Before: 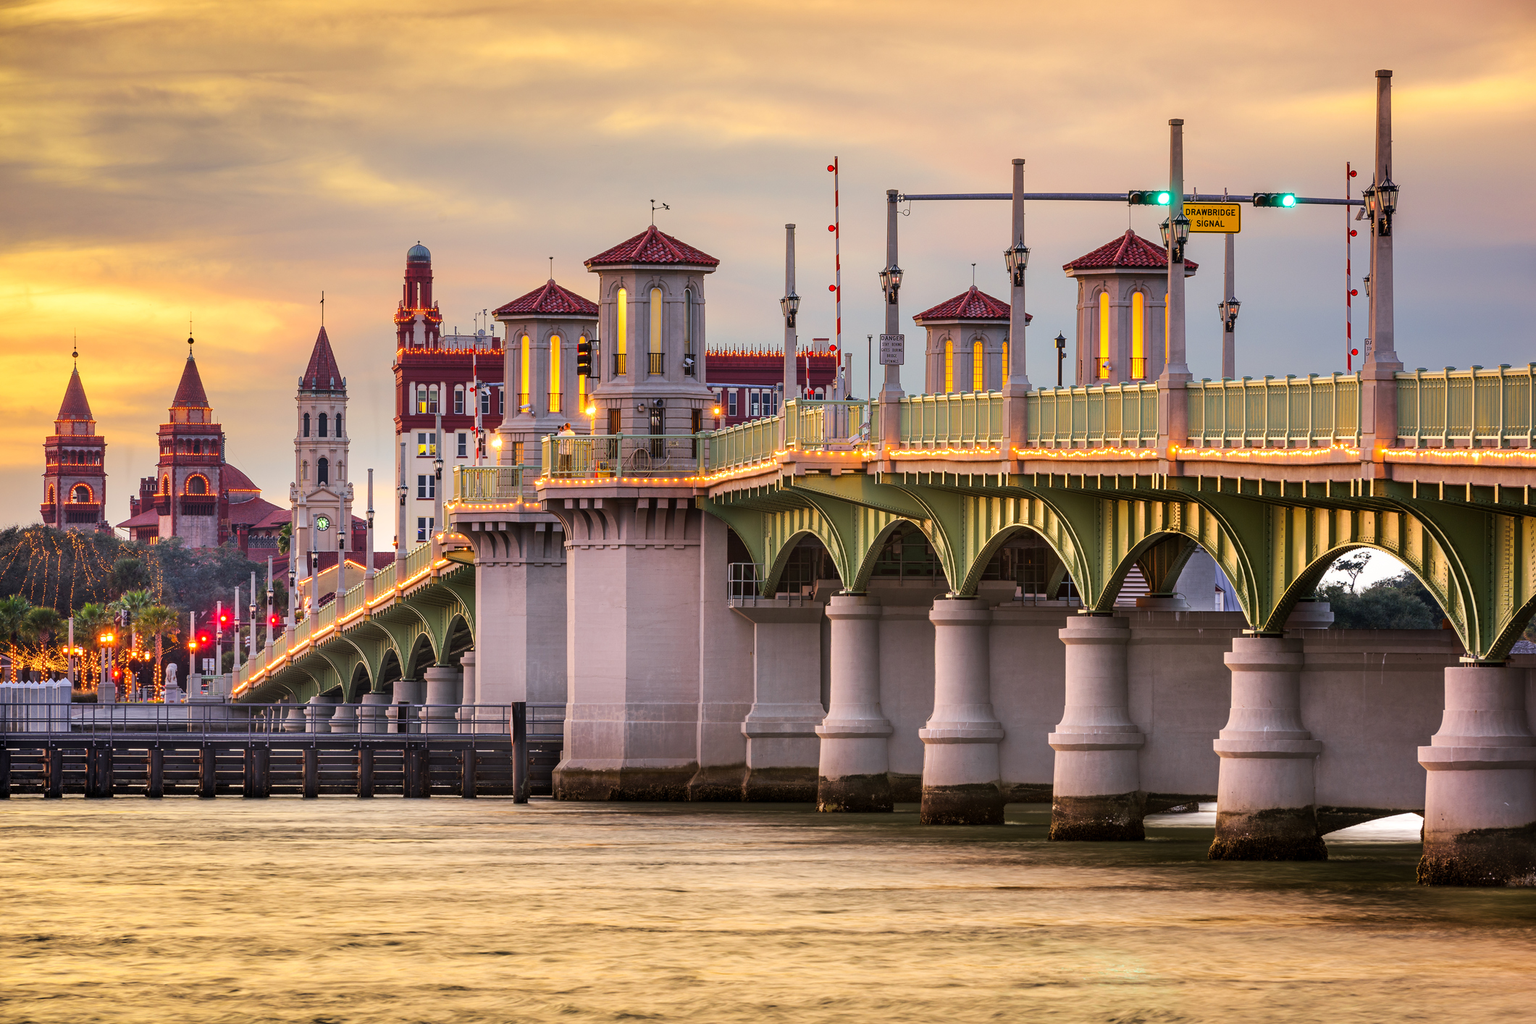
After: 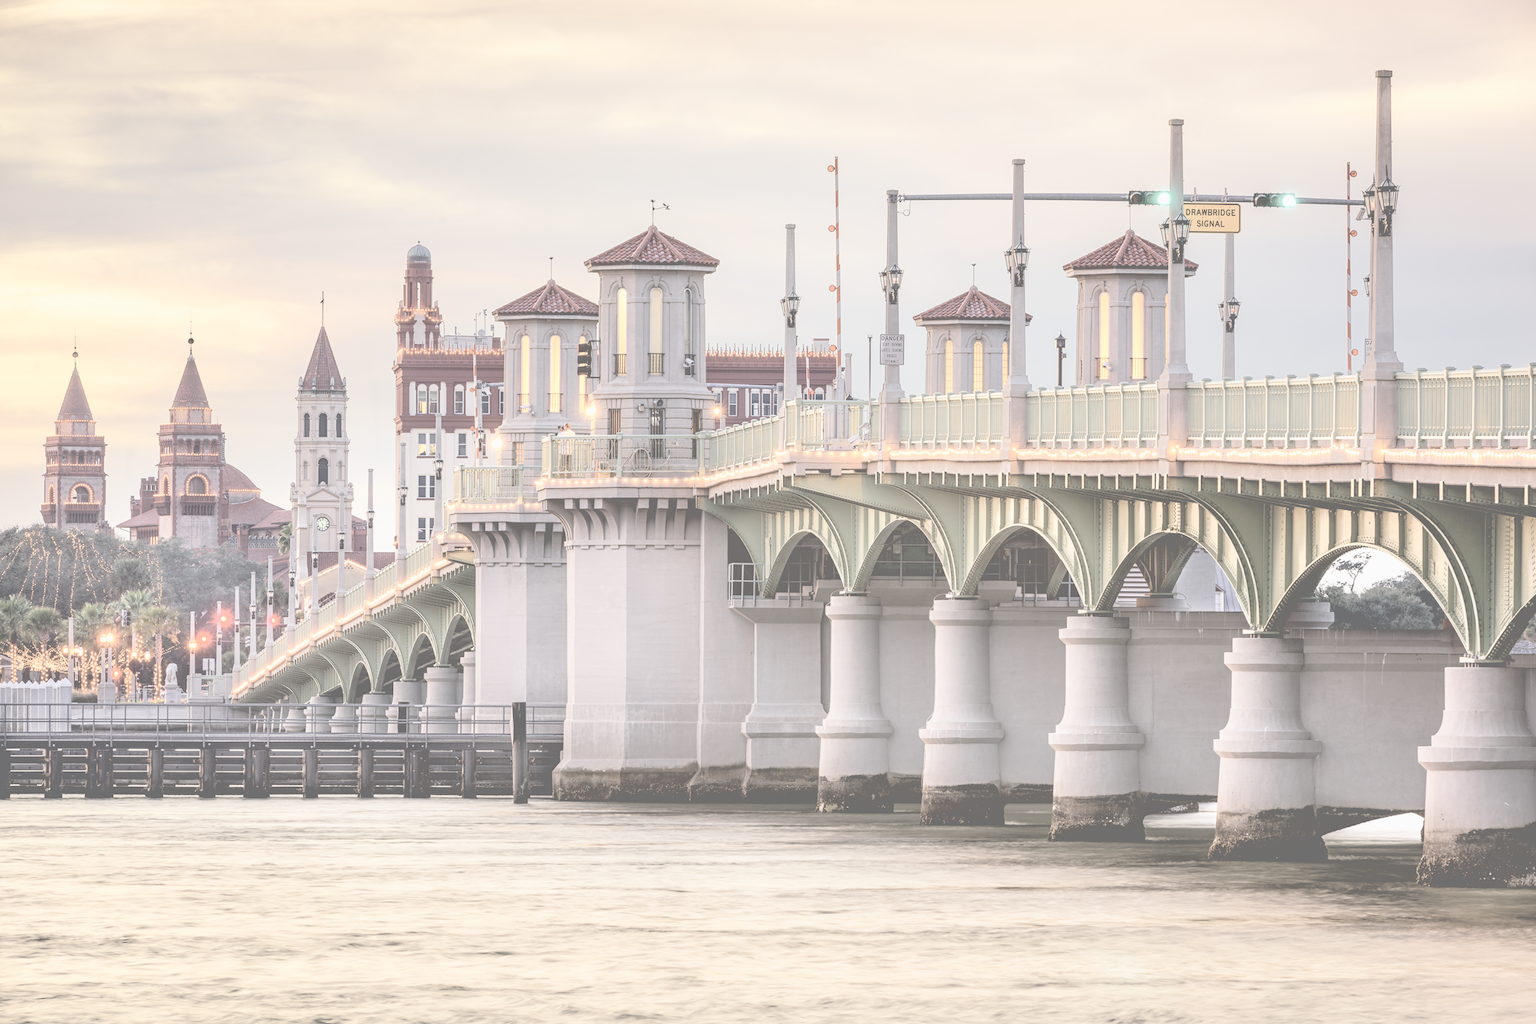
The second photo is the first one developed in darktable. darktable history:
contrast brightness saturation: contrast -0.32, brightness 0.75, saturation -0.78
tone curve: curves: ch0 [(0, 0) (0.003, 0) (0.011, 0.001) (0.025, 0.003) (0.044, 0.004) (0.069, 0.007) (0.1, 0.01) (0.136, 0.033) (0.177, 0.082) (0.224, 0.141) (0.277, 0.208) (0.335, 0.282) (0.399, 0.363) (0.468, 0.451) (0.543, 0.545) (0.623, 0.647) (0.709, 0.756) (0.801, 0.87) (0.898, 0.972) (1, 1)], preserve colors none
exposure: black level correction 0.011, compensate highlight preservation false
